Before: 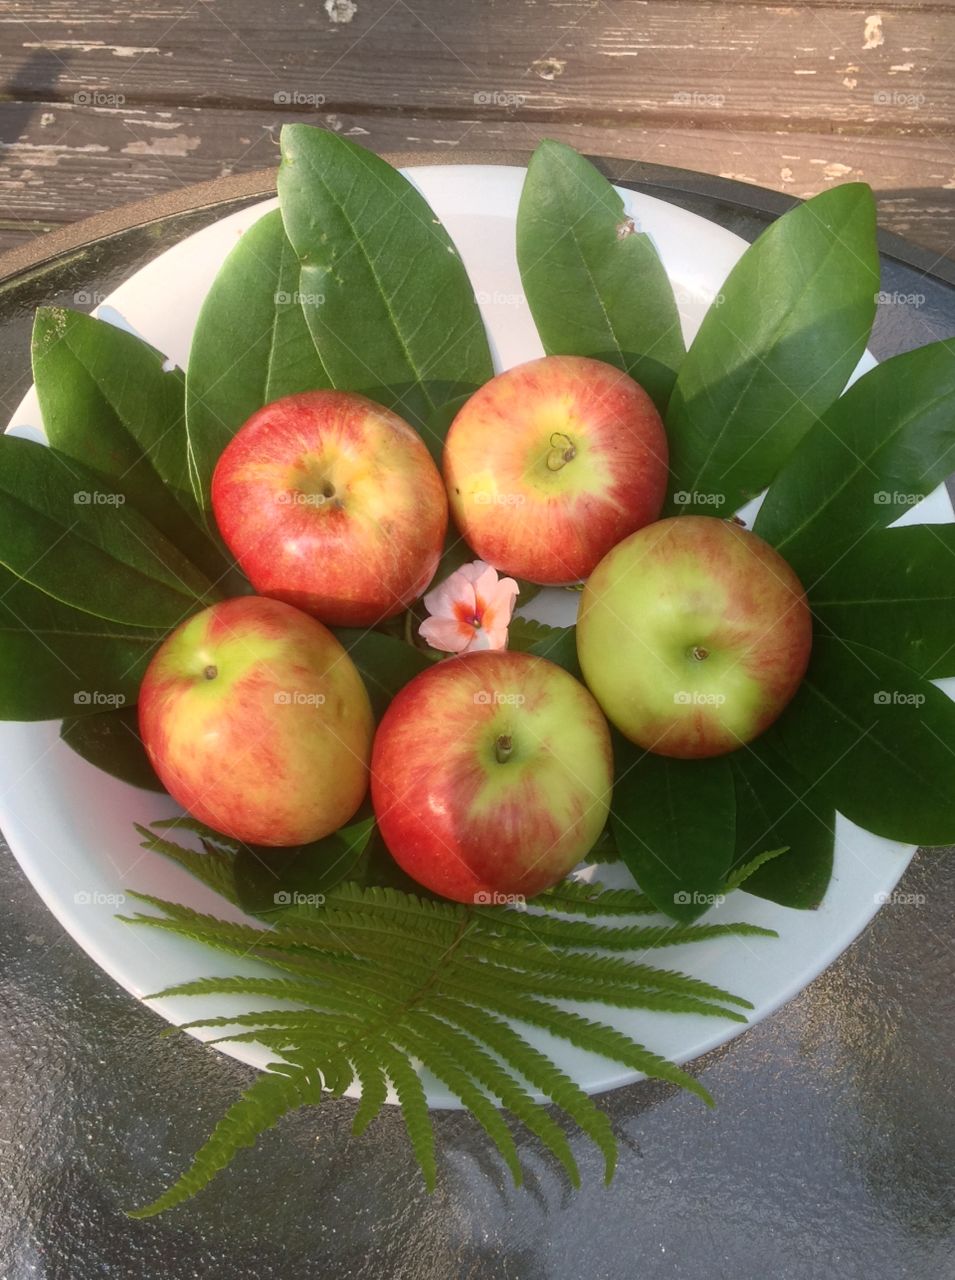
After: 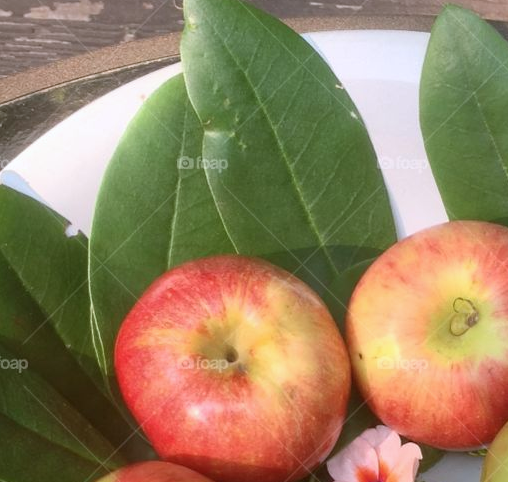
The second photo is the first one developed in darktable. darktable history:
crop: left 10.179%, top 10.623%, right 36.587%, bottom 51.703%
color calibration: illuminant as shot in camera, x 0.358, y 0.373, temperature 4628.91 K
